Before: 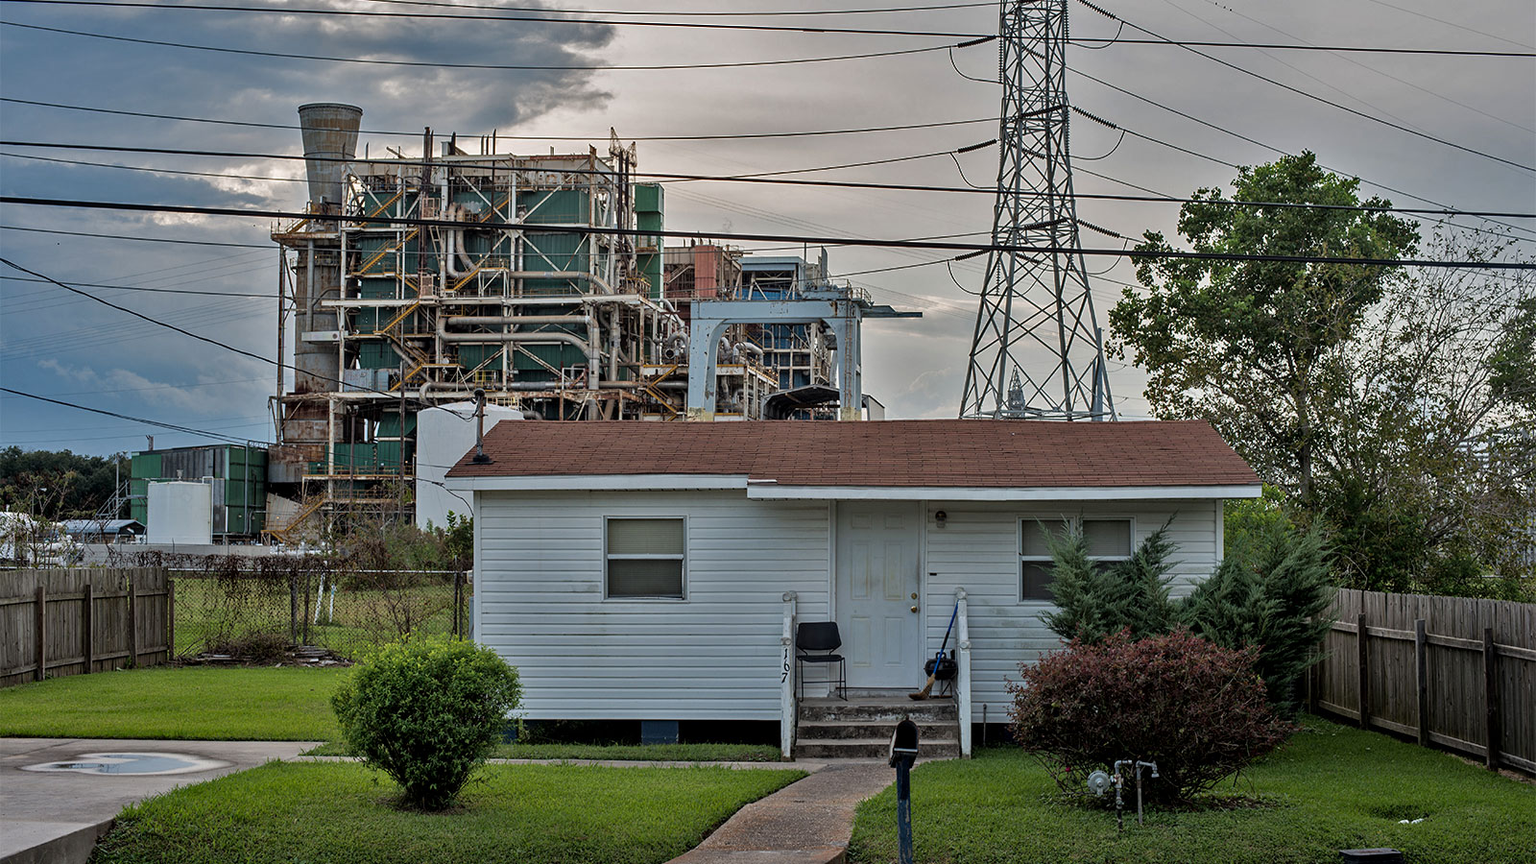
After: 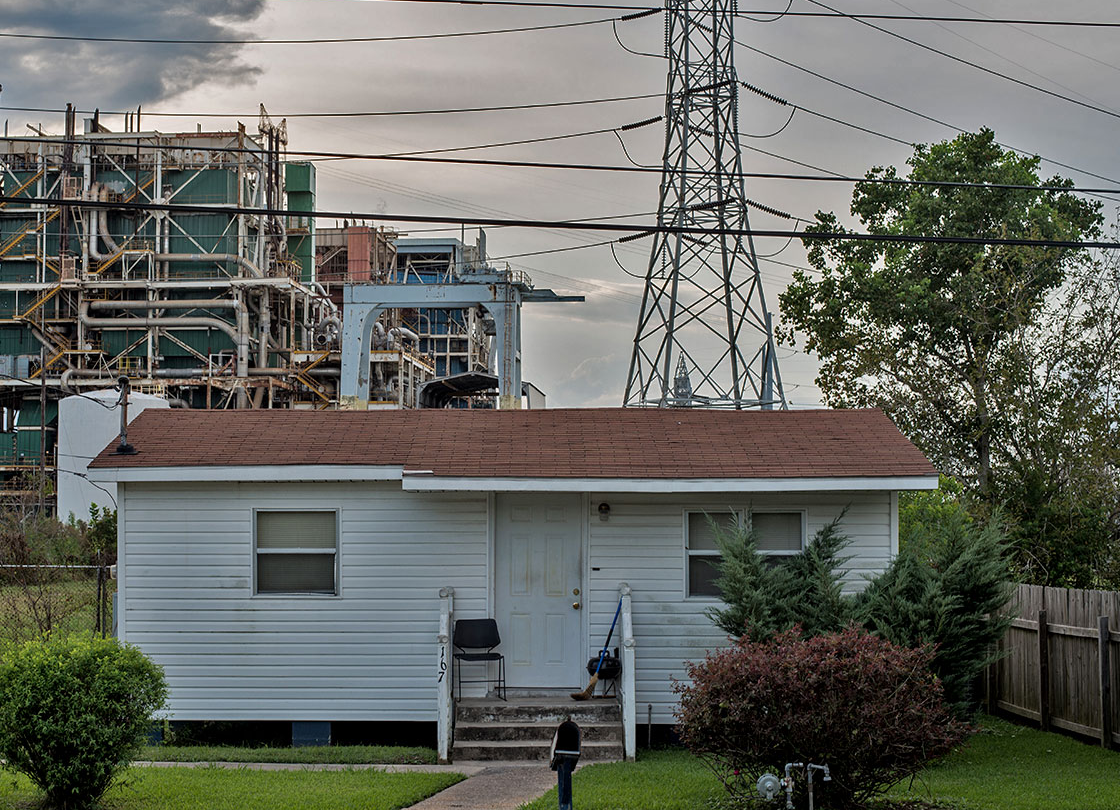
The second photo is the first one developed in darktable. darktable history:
tone equalizer: on, module defaults
crop and rotate: left 23.561%, top 3.293%, right 6.403%, bottom 6.684%
